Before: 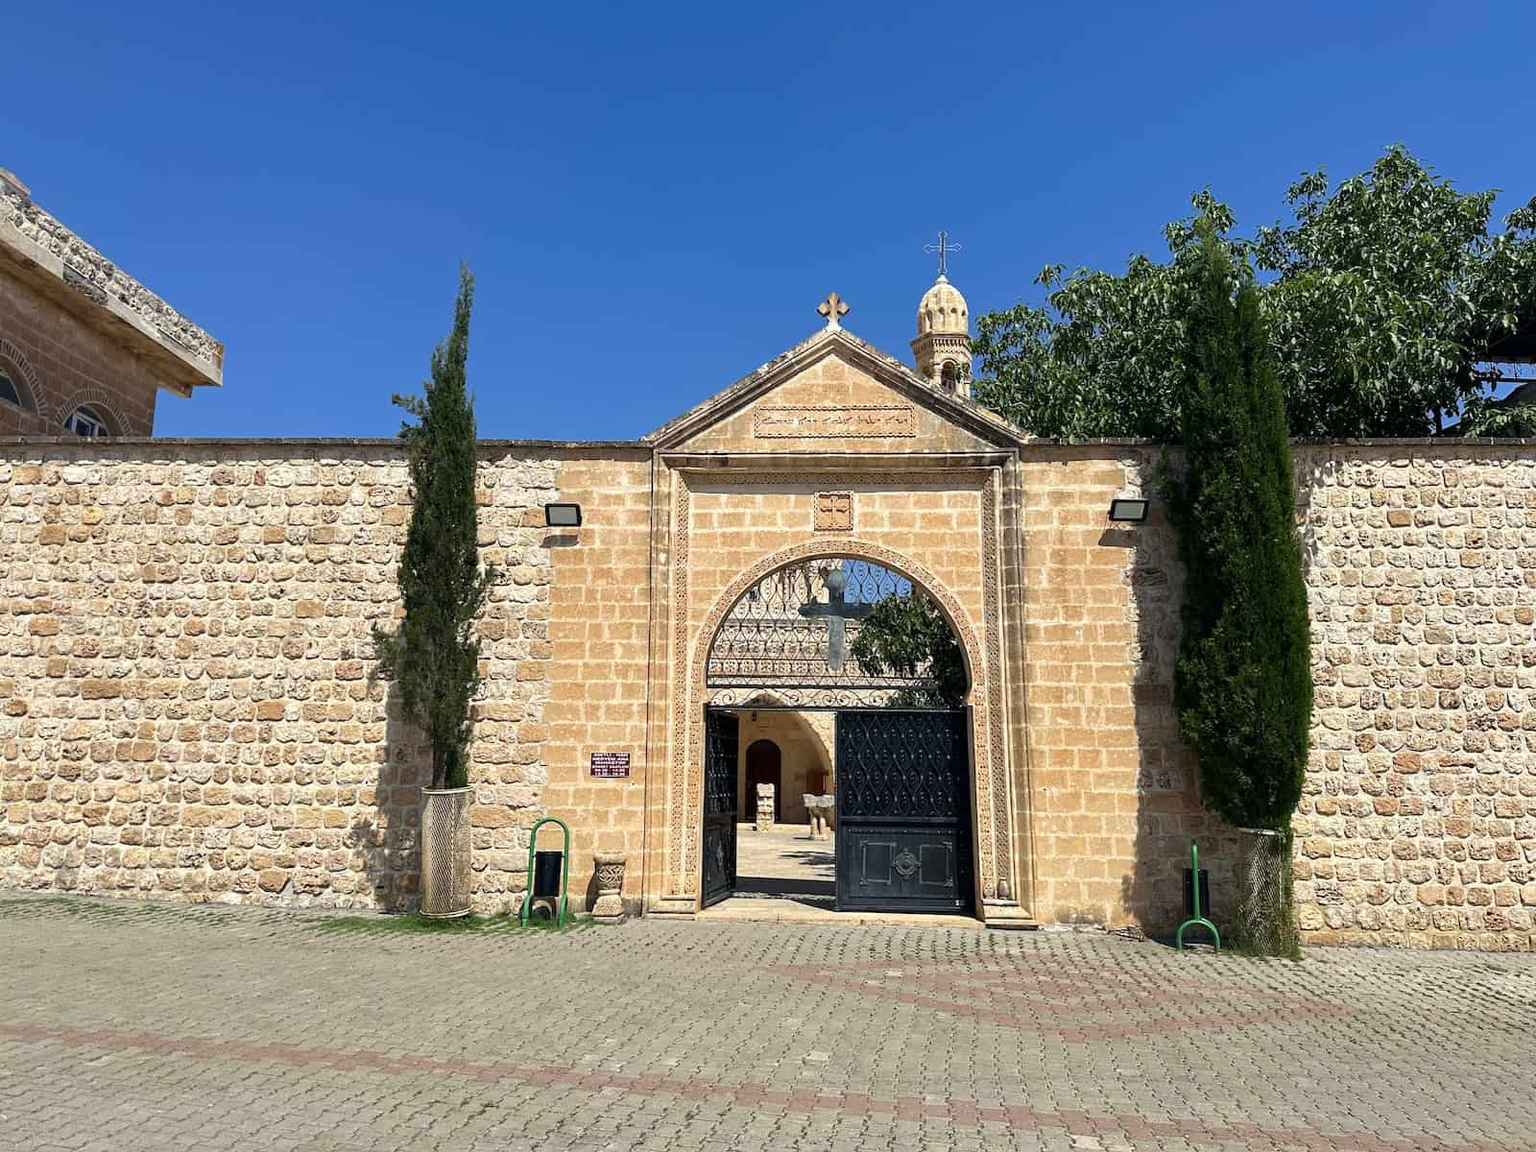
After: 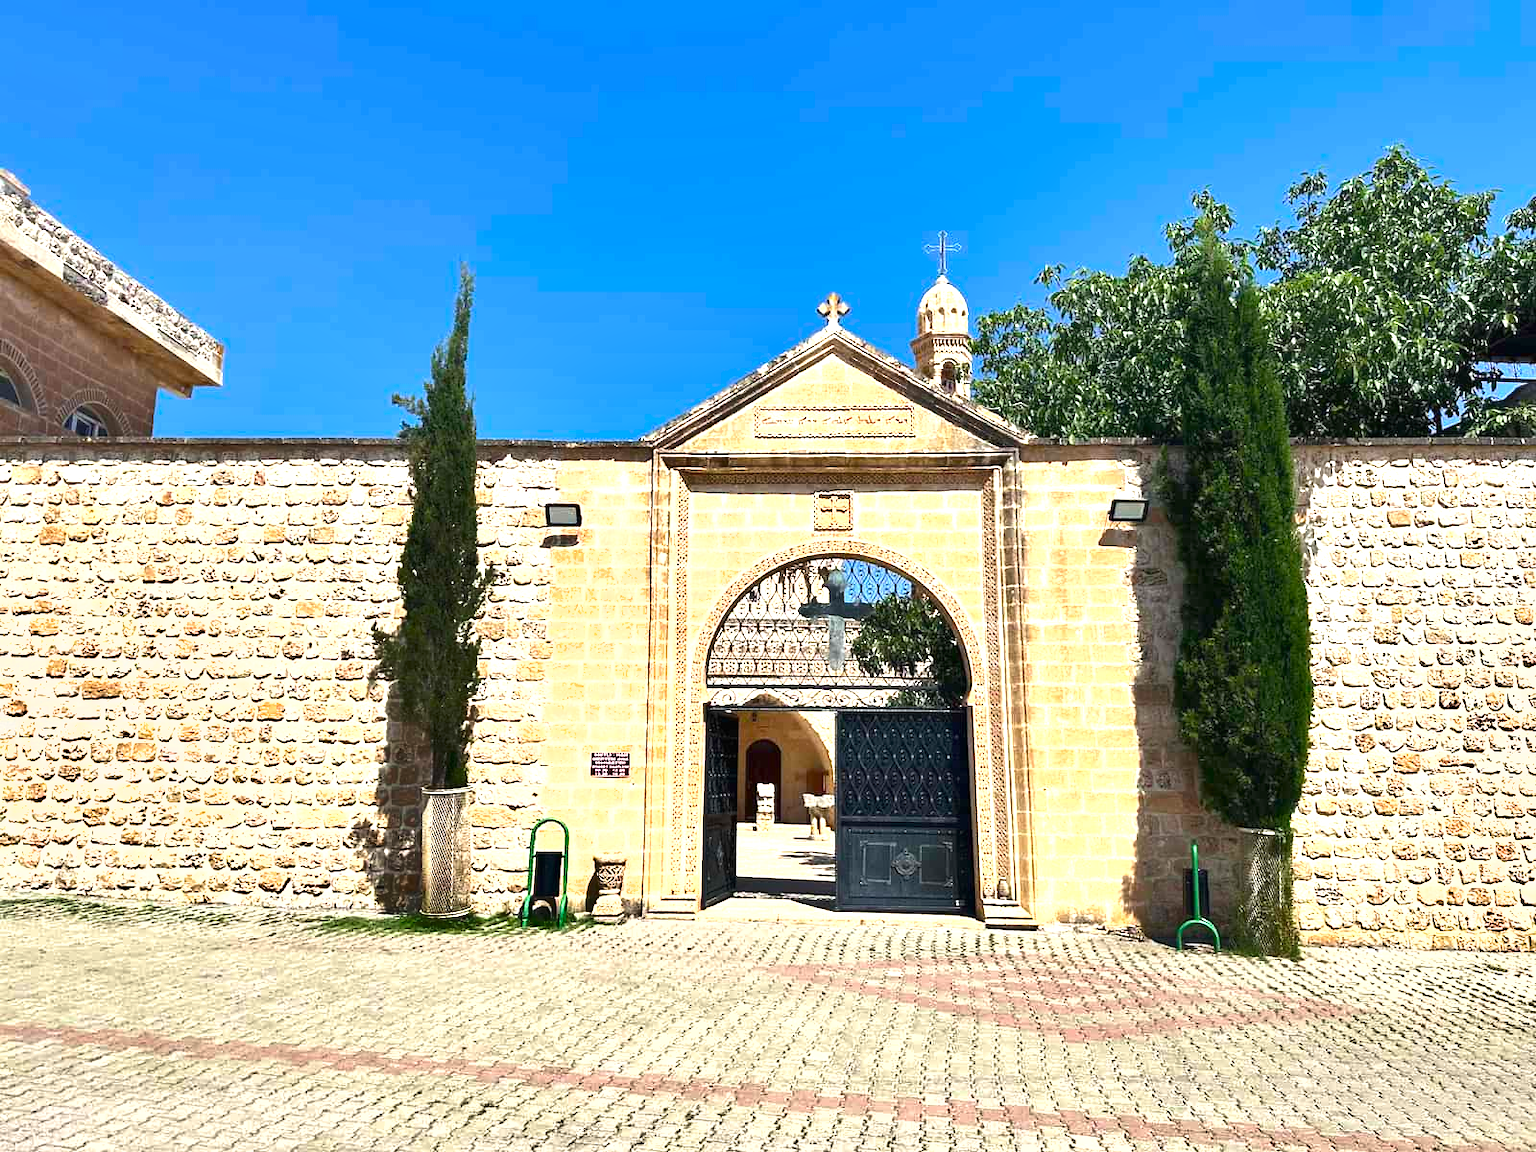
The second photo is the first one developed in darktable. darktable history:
exposure: exposure 1.212 EV, compensate highlight preservation false
contrast equalizer: y [[0.5, 0.504, 0.515, 0.527, 0.535, 0.534], [0.5 ×6], [0.491, 0.387, 0.179, 0.068, 0.068, 0.068], [0 ×5, 0.023], [0 ×6]], mix -0.991
shadows and highlights: highlights color adjustment 31.55%, soften with gaussian
